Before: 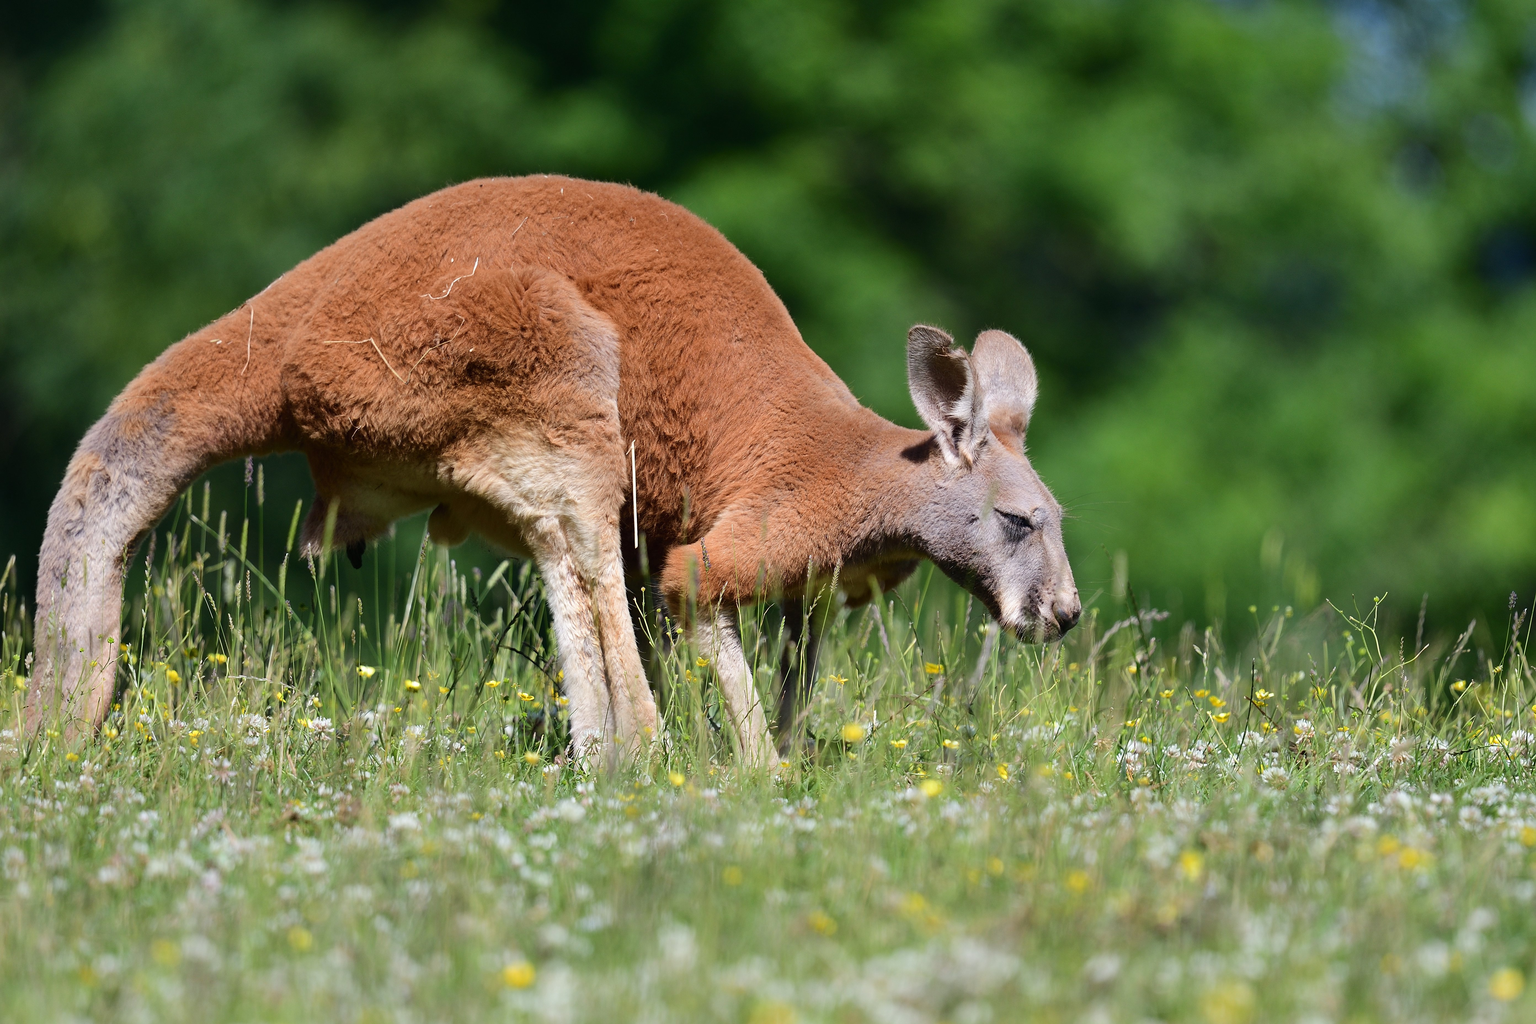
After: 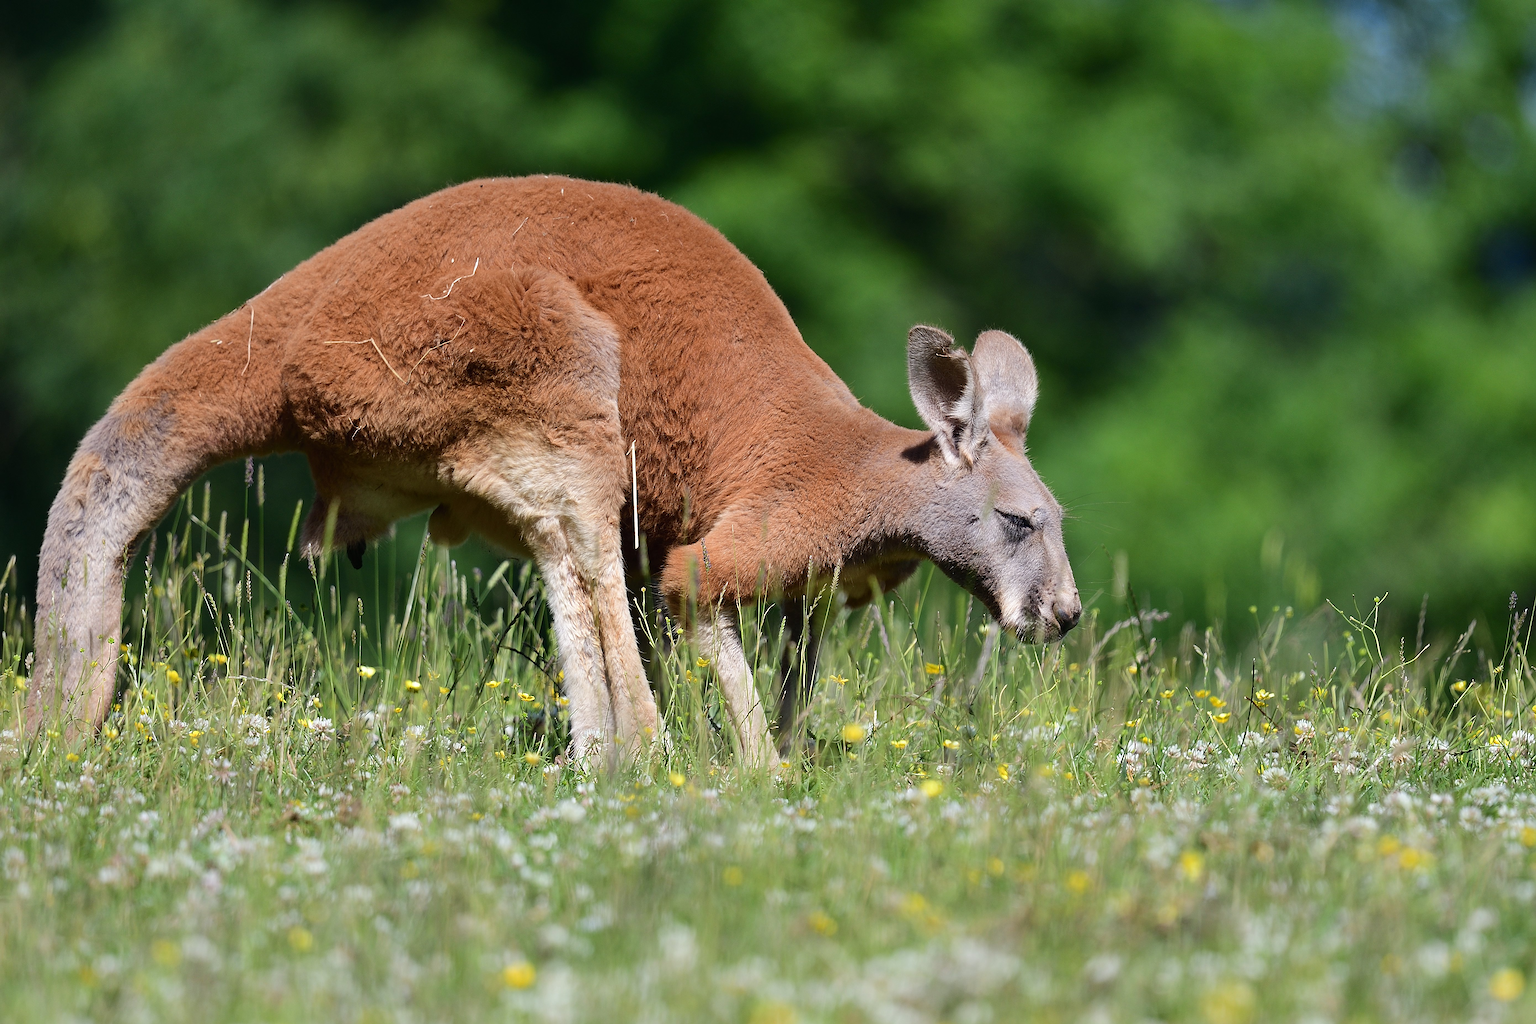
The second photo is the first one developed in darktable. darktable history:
sharpen: on, module defaults
color zones: curves: ch0 [(0.068, 0.464) (0.25, 0.5) (0.48, 0.508) (0.75, 0.536) (0.886, 0.476) (0.967, 0.456)]; ch1 [(0.066, 0.456) (0.25, 0.5) (0.616, 0.508) (0.746, 0.56) (0.934, 0.444)]
